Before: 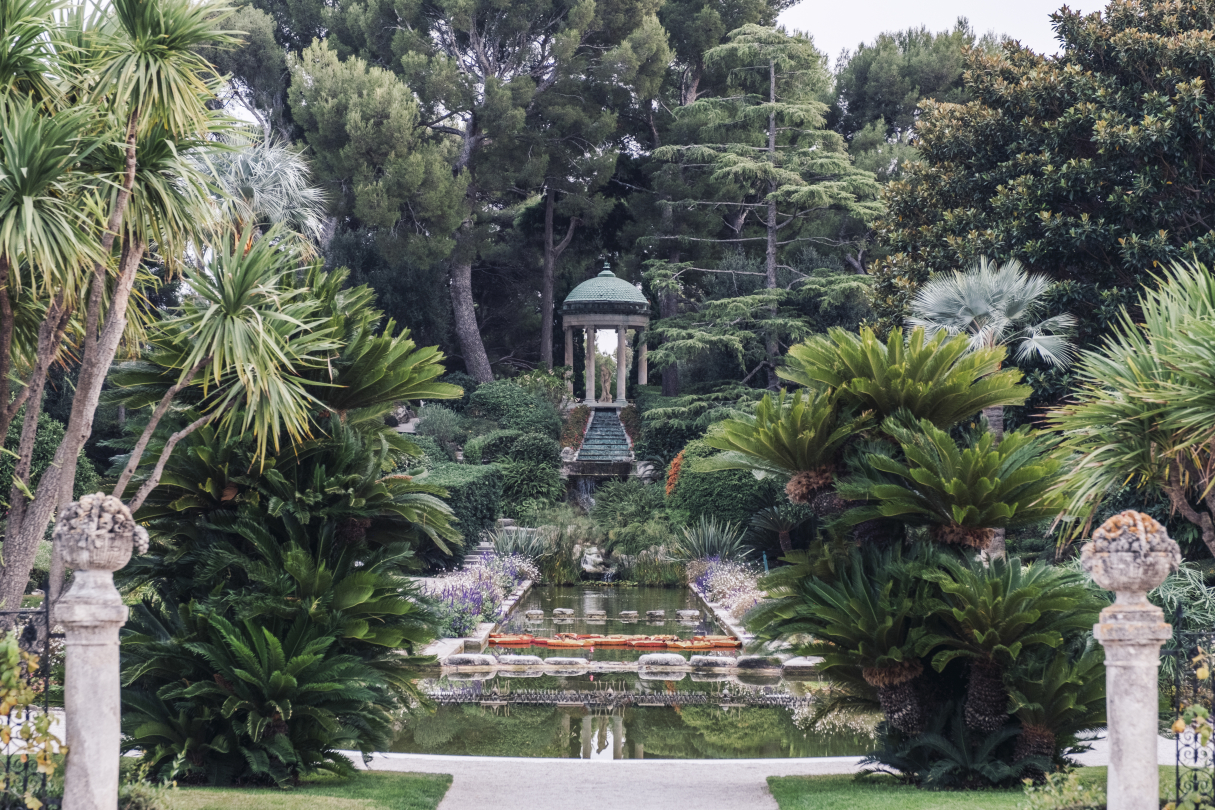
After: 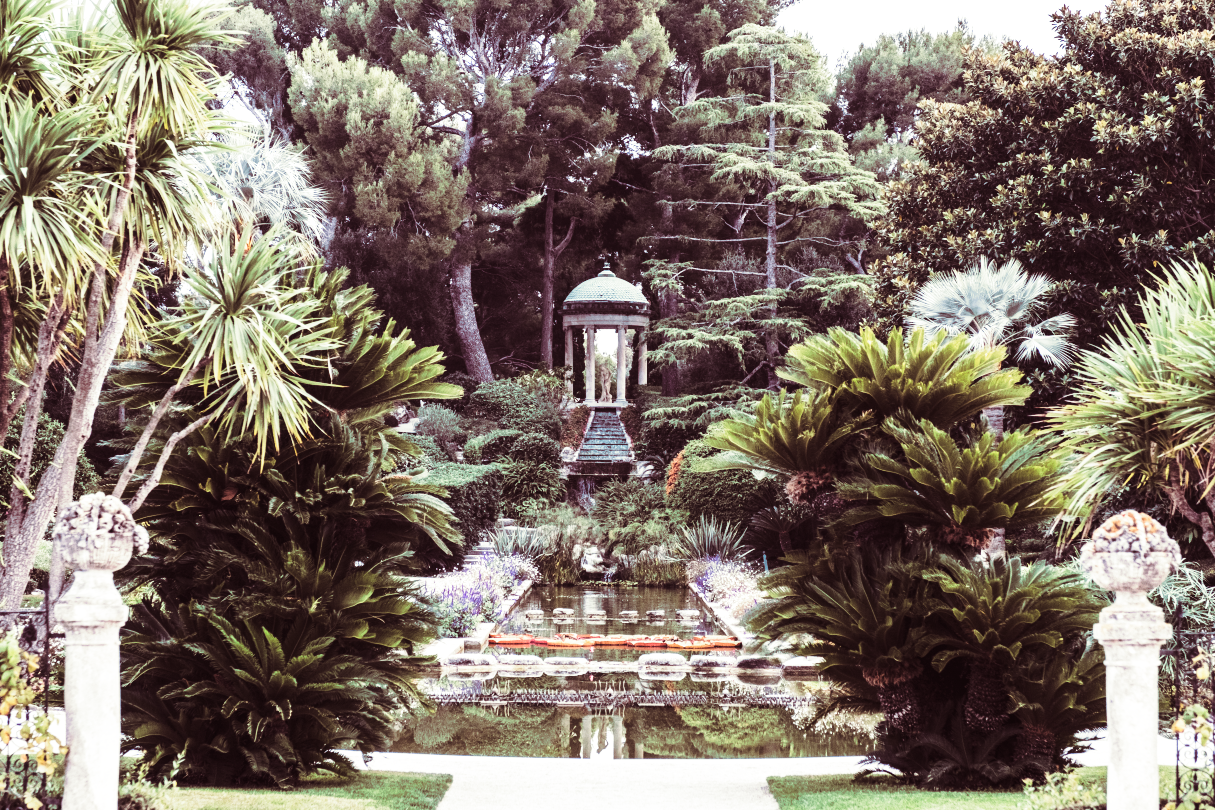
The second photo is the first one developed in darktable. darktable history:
base curve: curves: ch0 [(0, 0) (0.036, 0.037) (0.121, 0.228) (0.46, 0.76) (0.859, 0.983) (1, 1)], preserve colors none
tone equalizer: -8 EV -0.417 EV, -7 EV -0.389 EV, -6 EV -0.333 EV, -5 EV -0.222 EV, -3 EV 0.222 EV, -2 EV 0.333 EV, -1 EV 0.389 EV, +0 EV 0.417 EV, edges refinement/feathering 500, mask exposure compensation -1.57 EV, preserve details no
split-toning: shadows › hue 360°
